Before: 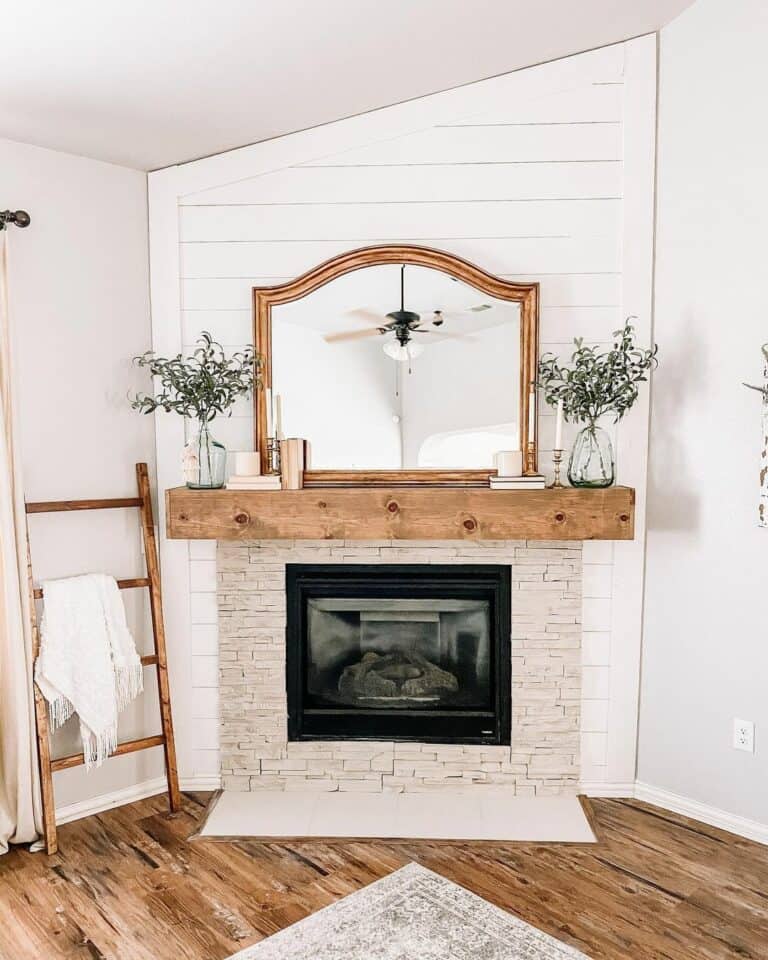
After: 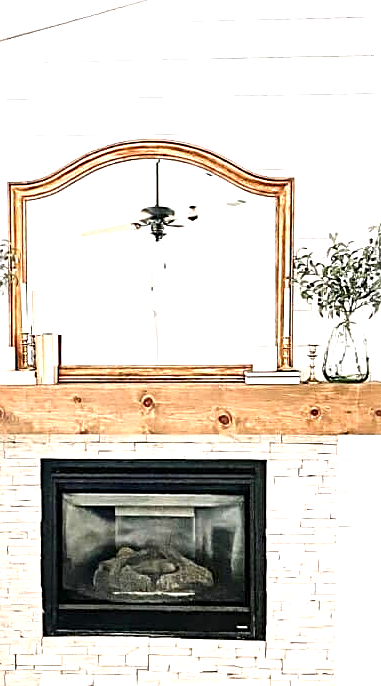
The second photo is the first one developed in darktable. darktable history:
exposure: black level correction 0, exposure 1 EV, compensate highlight preservation false
levels: mode automatic
sharpen: radius 2.57, amount 0.691
crop: left 31.925%, top 10.944%, right 18.396%, bottom 17.566%
